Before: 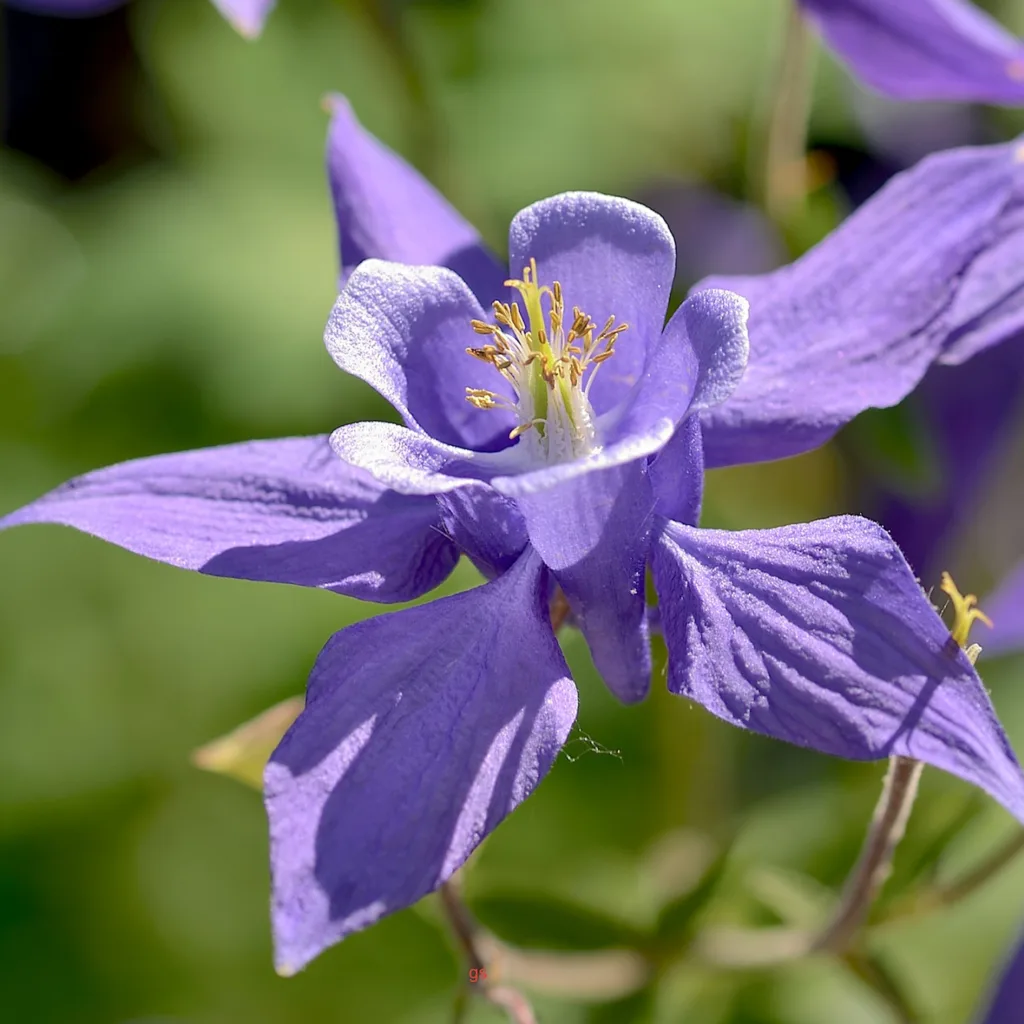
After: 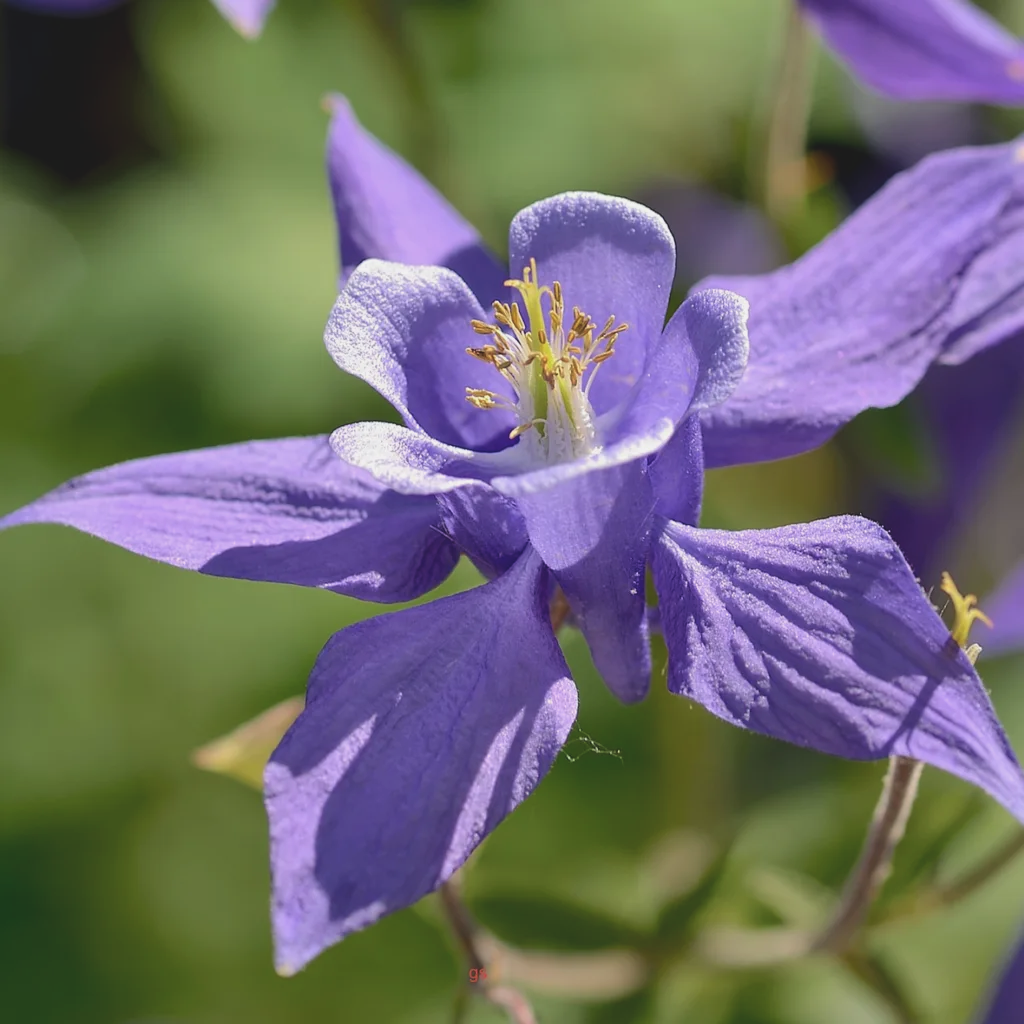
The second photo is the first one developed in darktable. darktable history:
exposure: black level correction -0.013, exposure -0.191 EV, compensate highlight preservation false
